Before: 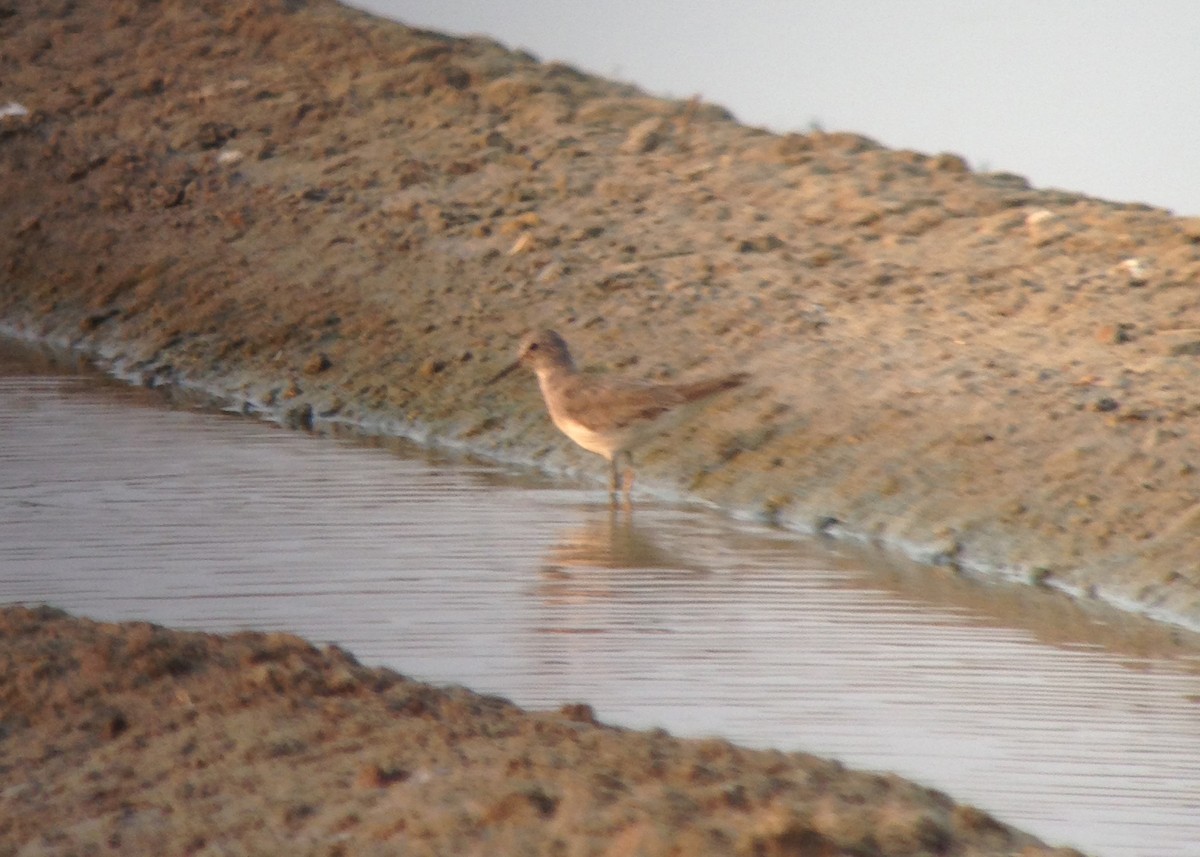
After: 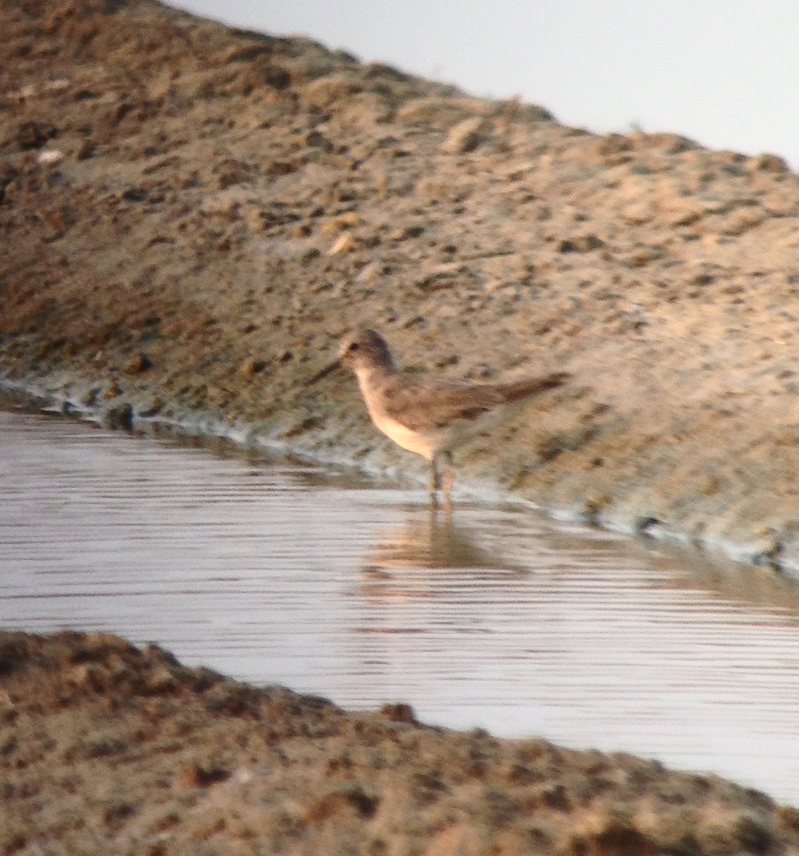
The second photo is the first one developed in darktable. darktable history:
contrast brightness saturation: contrast 0.28
crop and rotate: left 15.055%, right 18.278%
